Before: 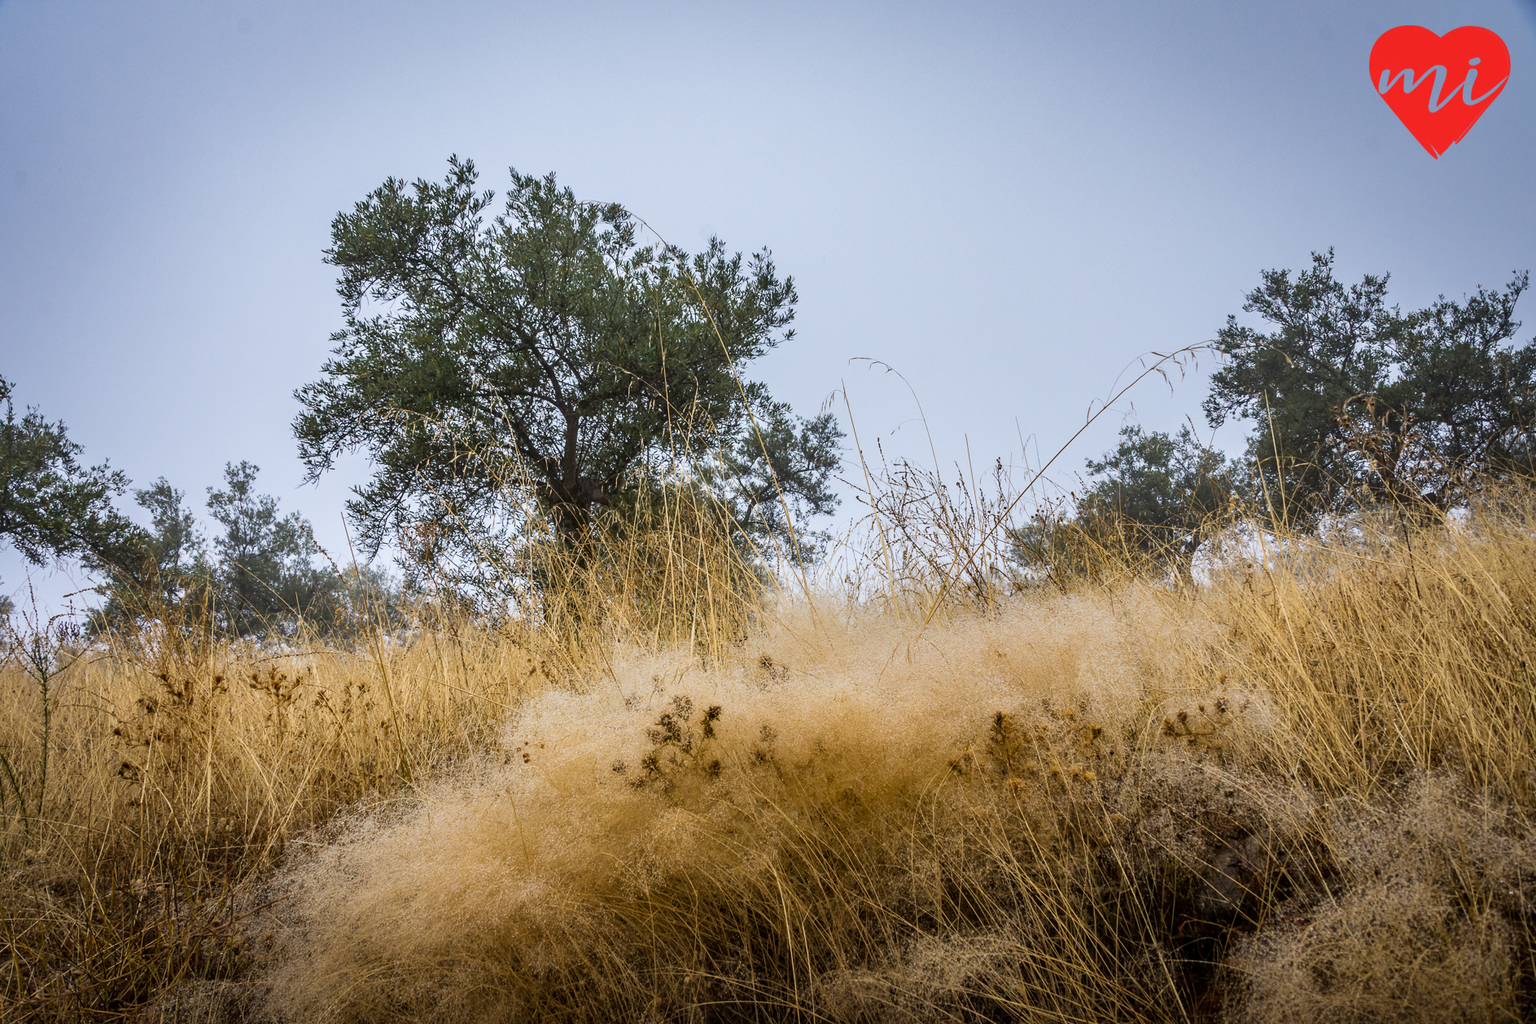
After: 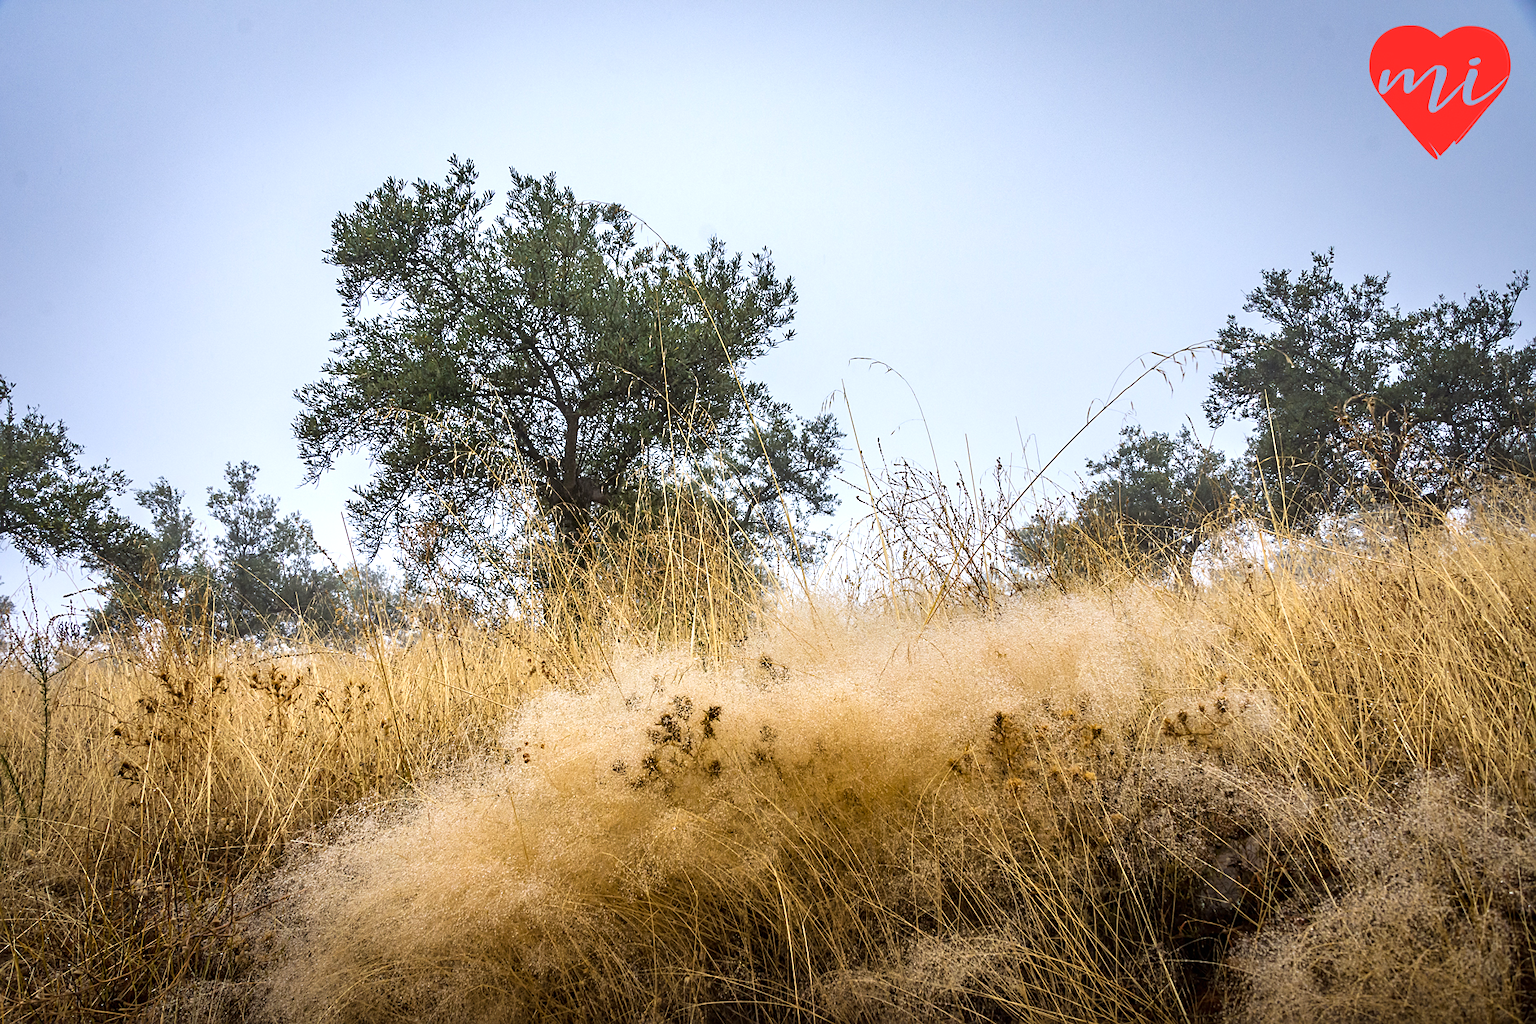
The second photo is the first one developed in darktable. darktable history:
exposure: black level correction 0, exposure 0.5 EV, compensate exposure bias true, compensate highlight preservation false
sharpen: radius 1.864, amount 0.398, threshold 1.271
